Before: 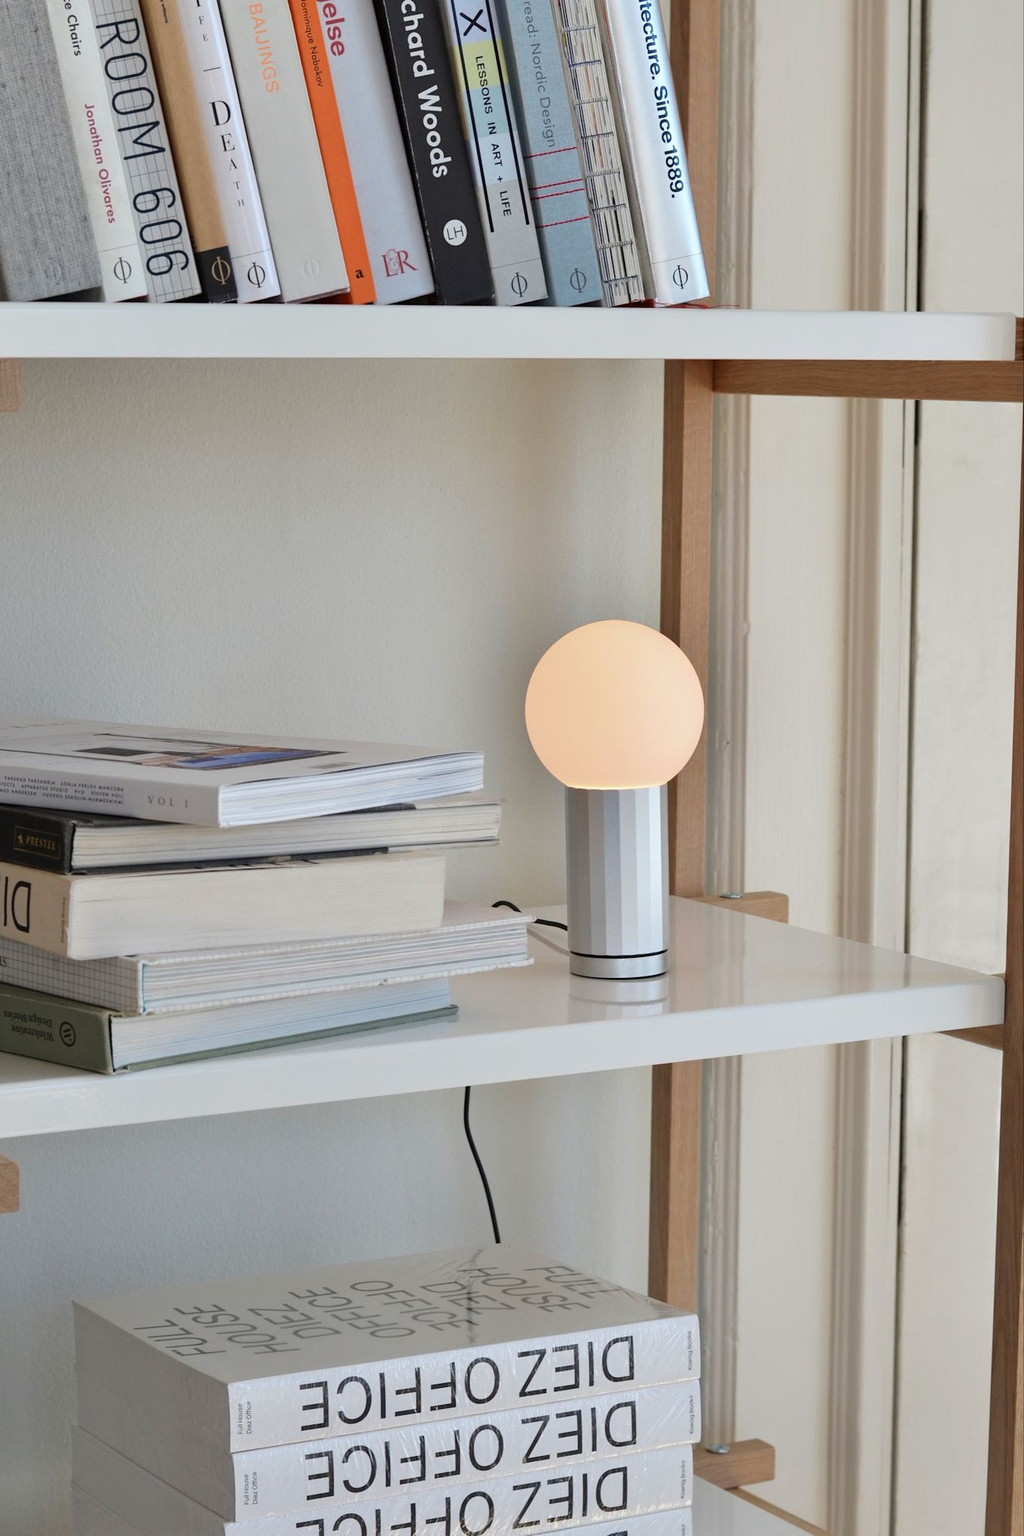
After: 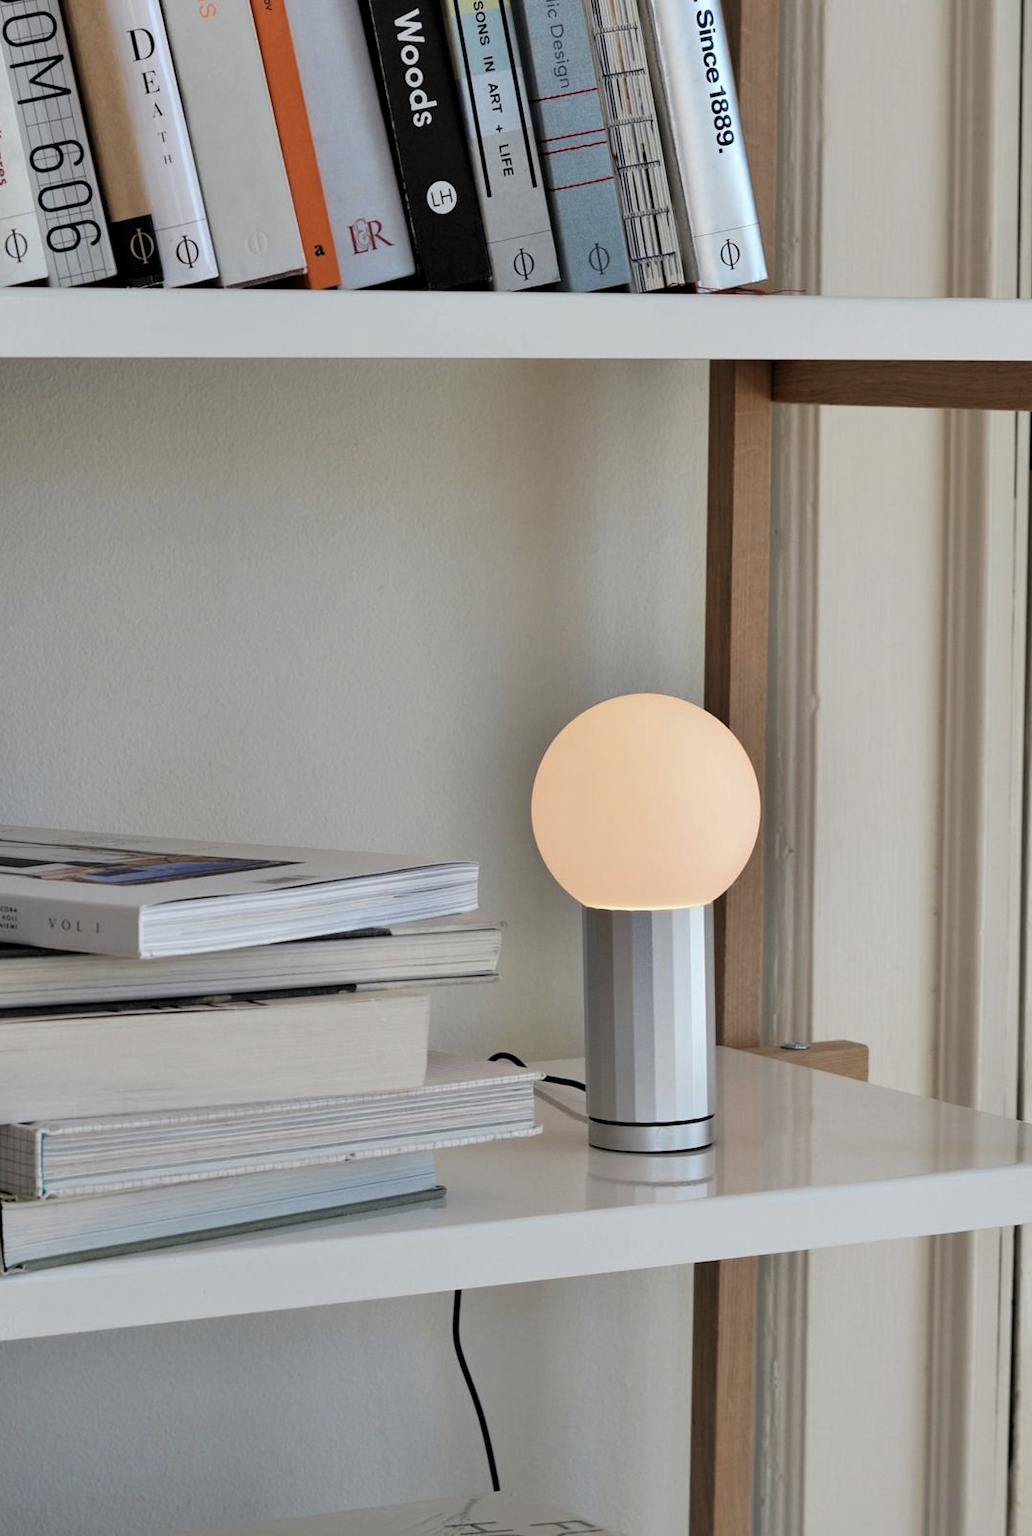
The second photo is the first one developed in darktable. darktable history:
levels: levels [0.116, 0.574, 1]
crop and rotate: left 10.77%, top 5.1%, right 10.41%, bottom 16.76%
